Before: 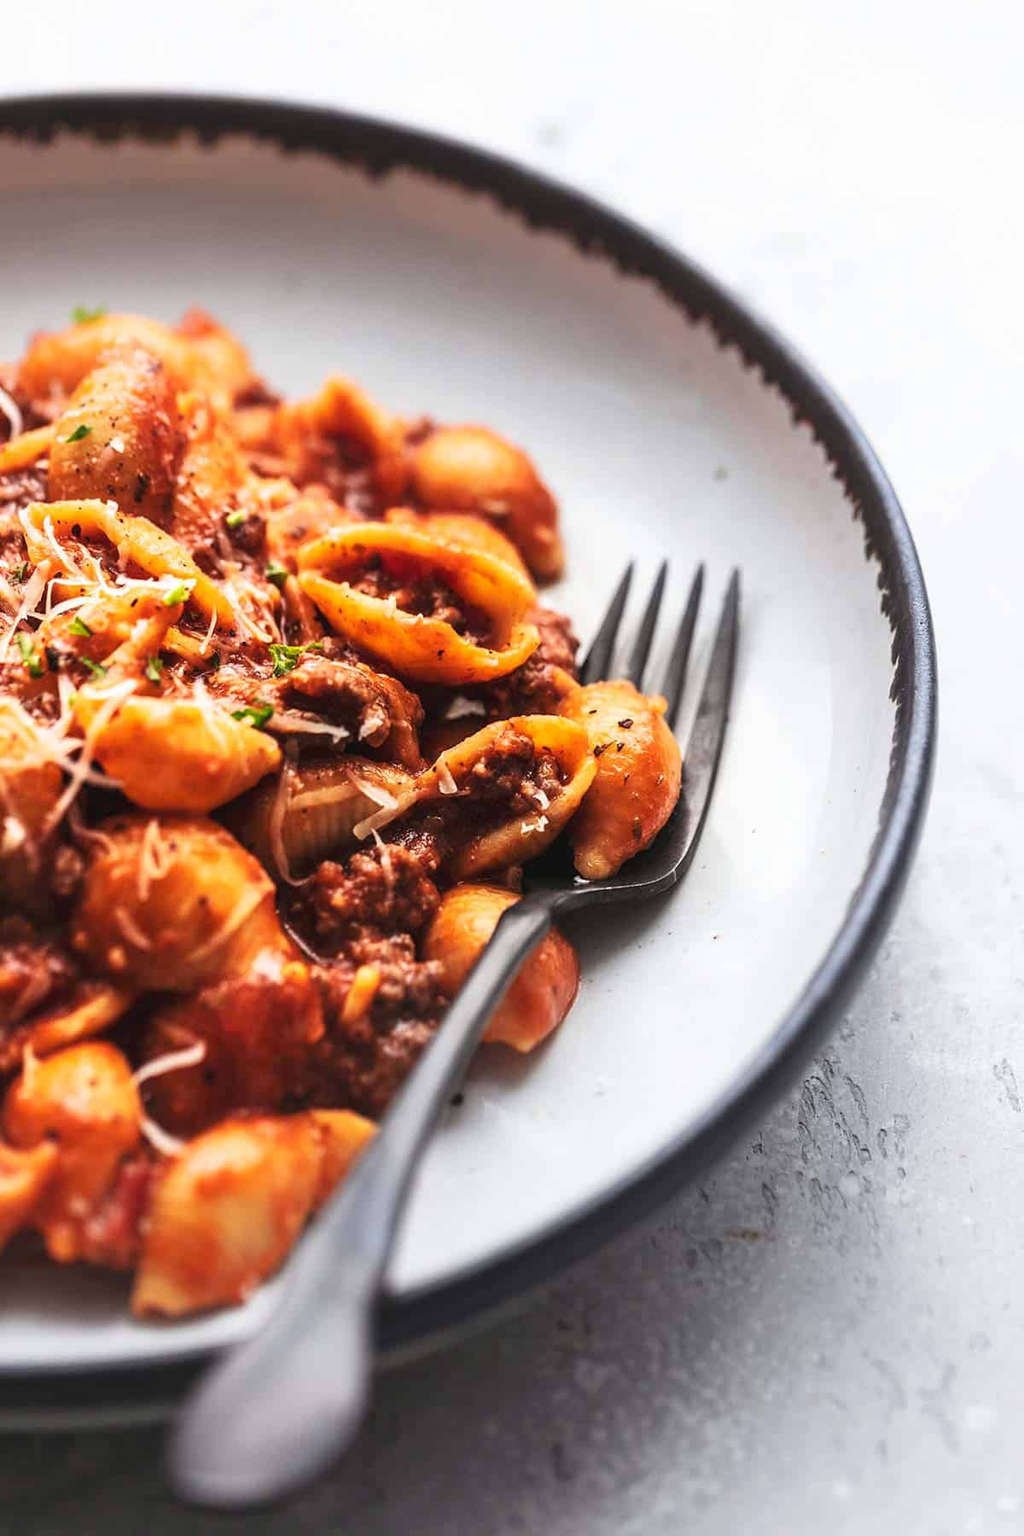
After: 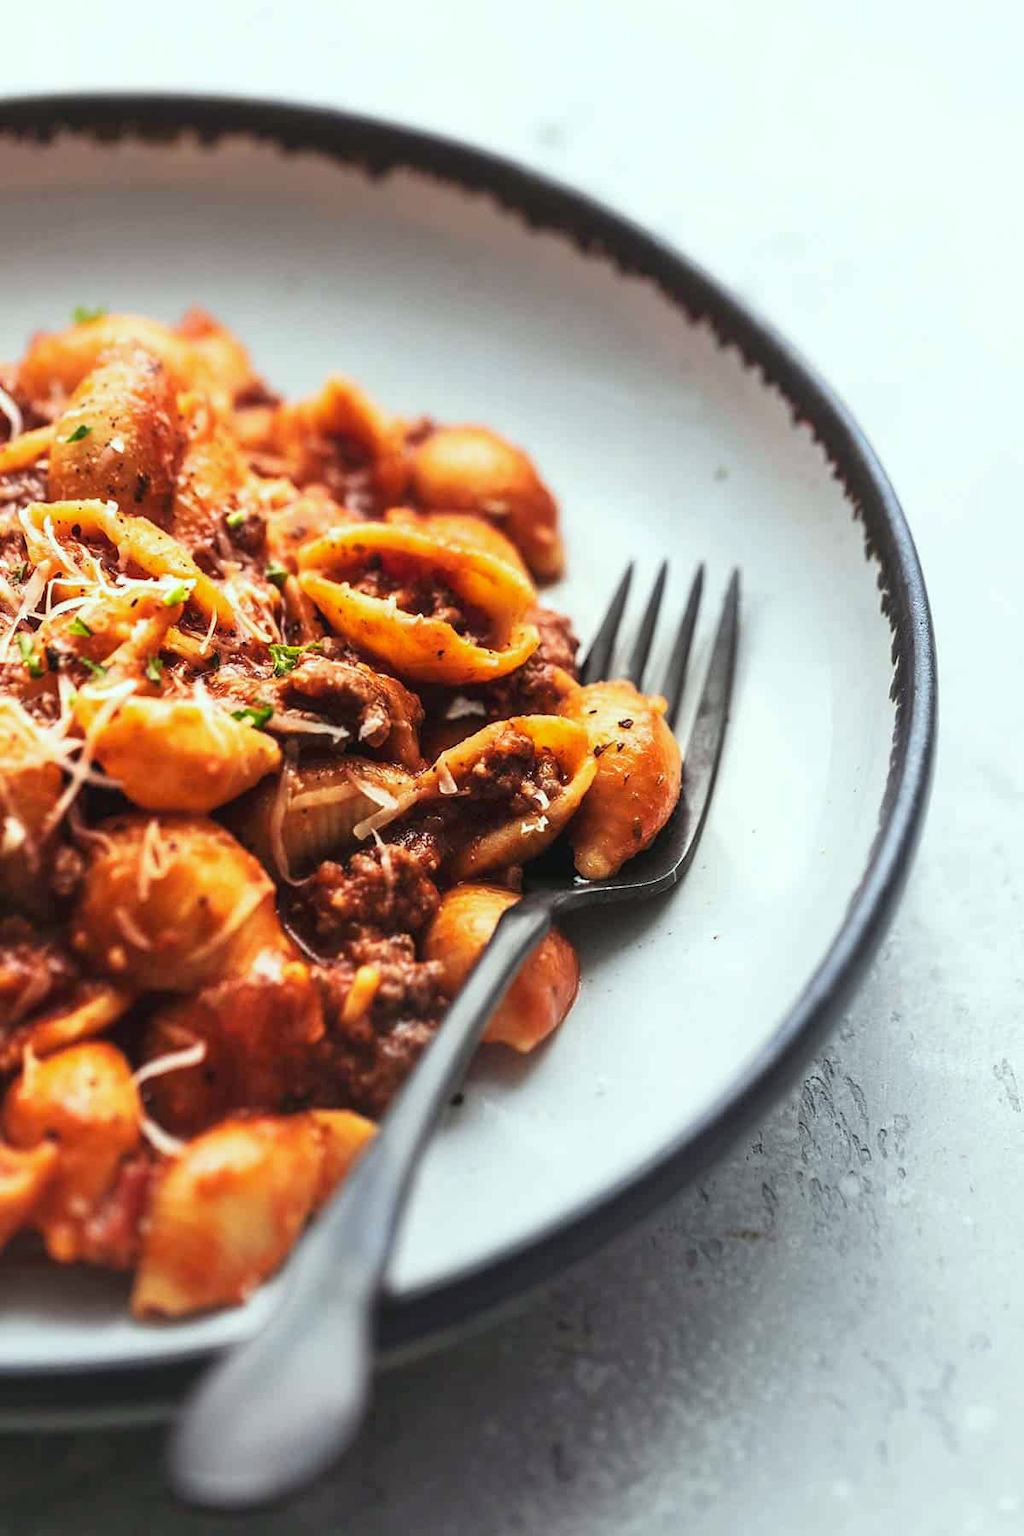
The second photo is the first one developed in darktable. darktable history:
color correction: highlights a* -6.58, highlights b* 0.351
